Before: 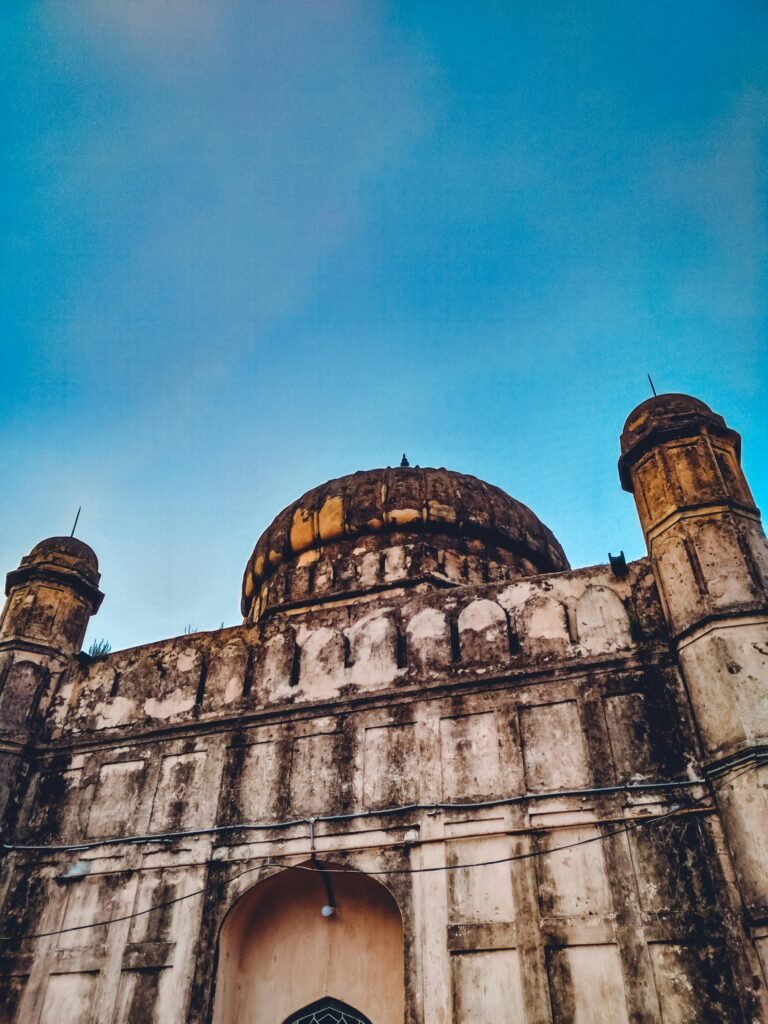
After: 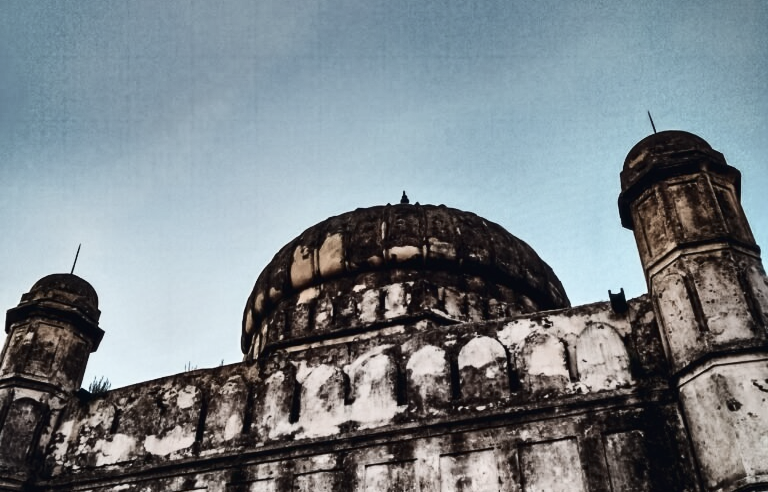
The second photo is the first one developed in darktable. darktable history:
contrast brightness saturation: contrast 0.31, brightness -0.08, saturation 0.173
crop and rotate: top 25.724%, bottom 26.17%
color correction: highlights b* 0.014, saturation 0.312
